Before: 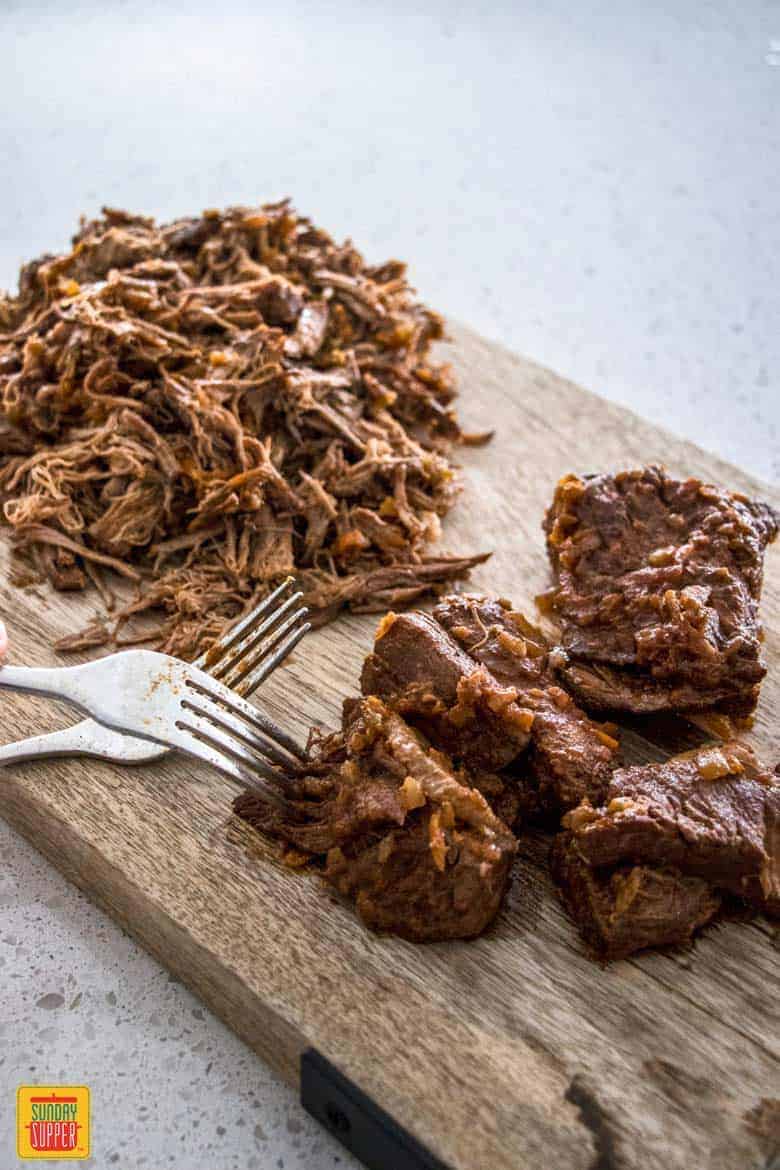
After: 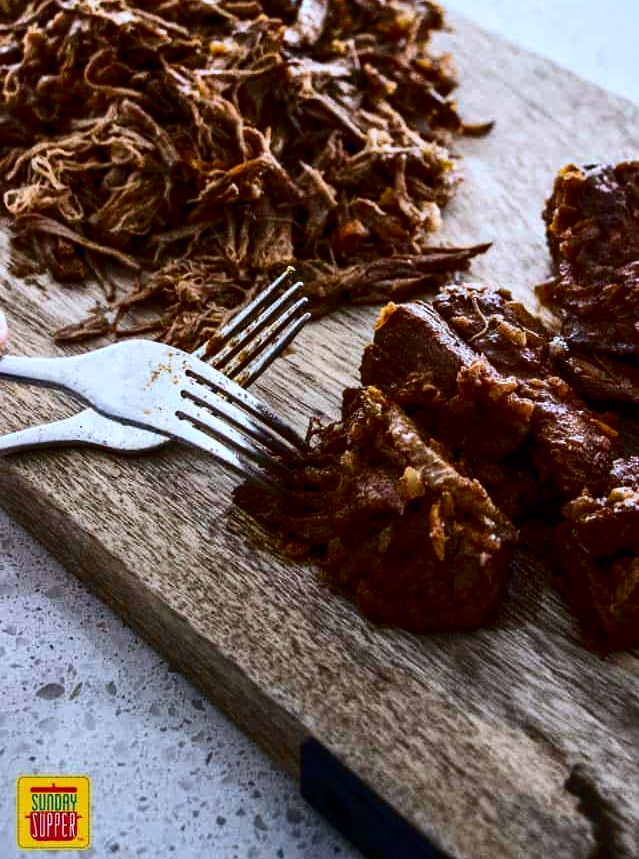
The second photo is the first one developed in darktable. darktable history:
crop: top 26.531%, right 17.959%
white balance: red 0.931, blue 1.11
contrast brightness saturation: contrast 0.24, brightness -0.24, saturation 0.14
